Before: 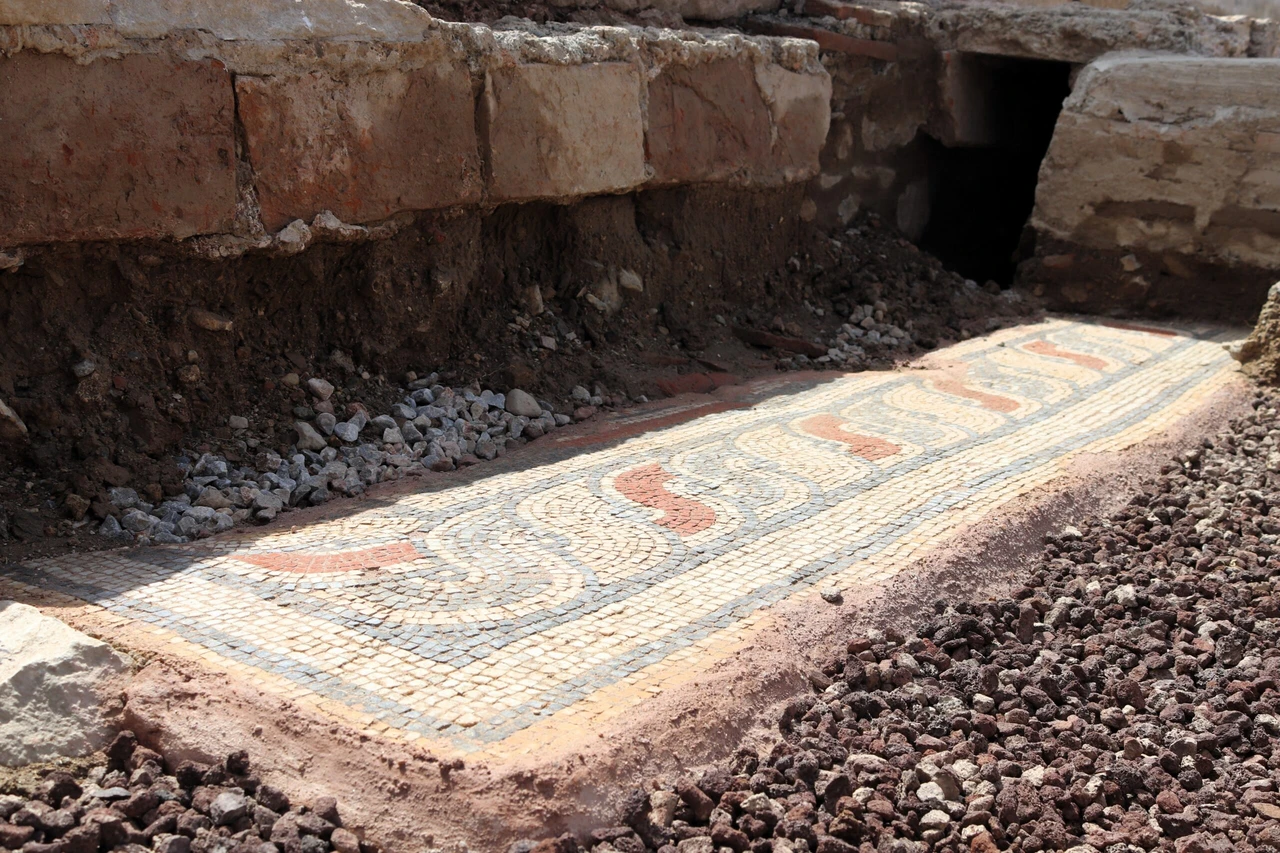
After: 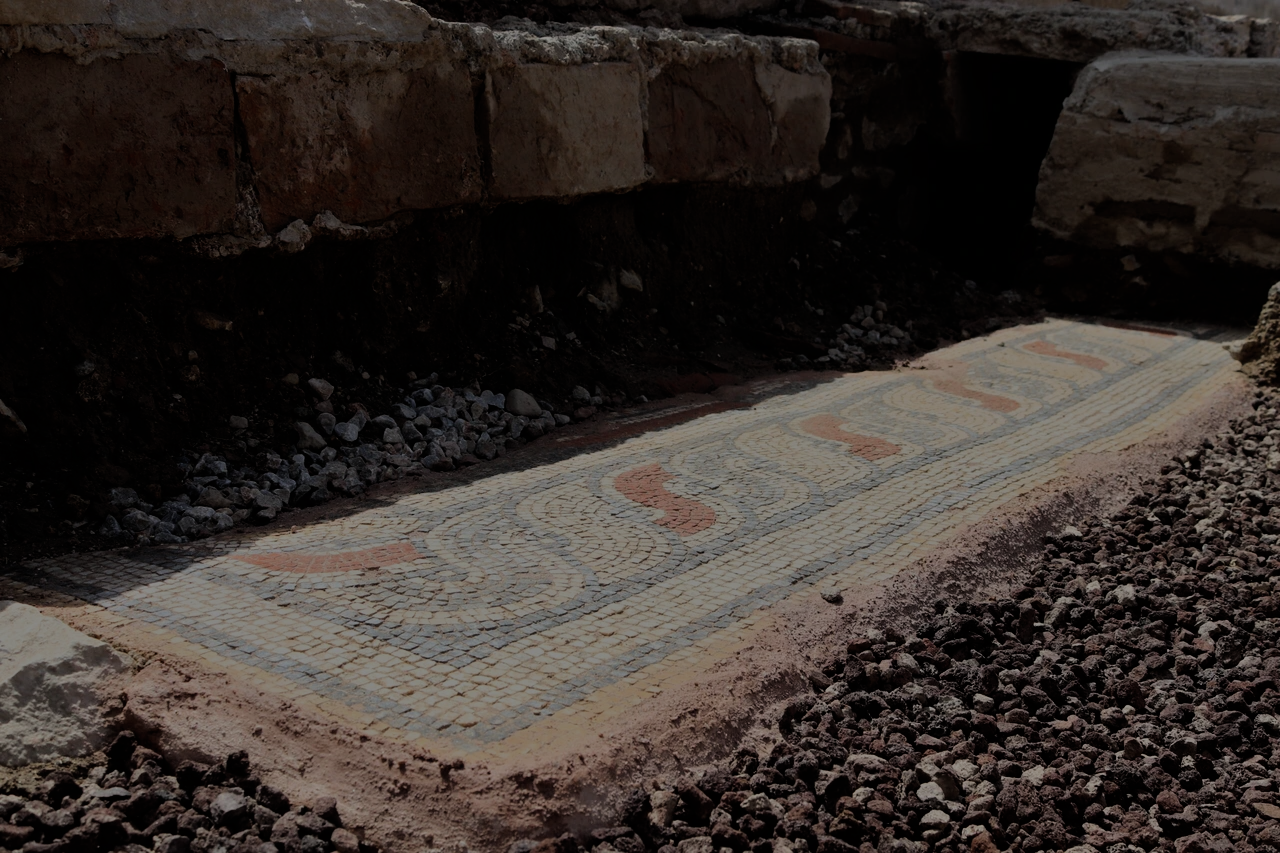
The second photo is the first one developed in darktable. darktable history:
tone equalizer: -8 EV -1.98 EV, -7 EV -1.97 EV, -6 EV -1.98 EV, -5 EV -2 EV, -4 EV -1.98 EV, -3 EV -1.99 EV, -2 EV -2 EV, -1 EV -1.61 EV, +0 EV -1.99 EV
filmic rgb: black relative exposure -7.65 EV, white relative exposure 4.56 EV, threshold 3.05 EV, hardness 3.61, enable highlight reconstruction true
